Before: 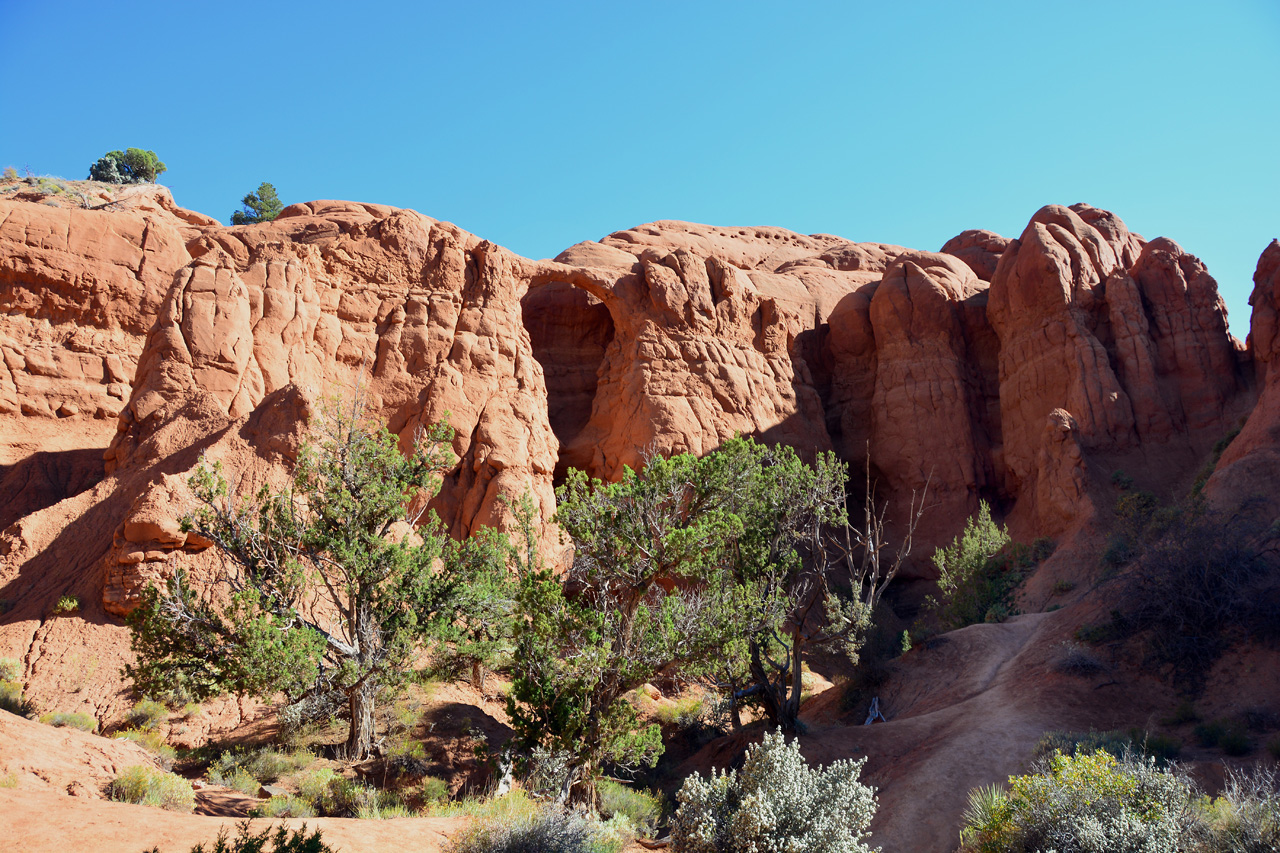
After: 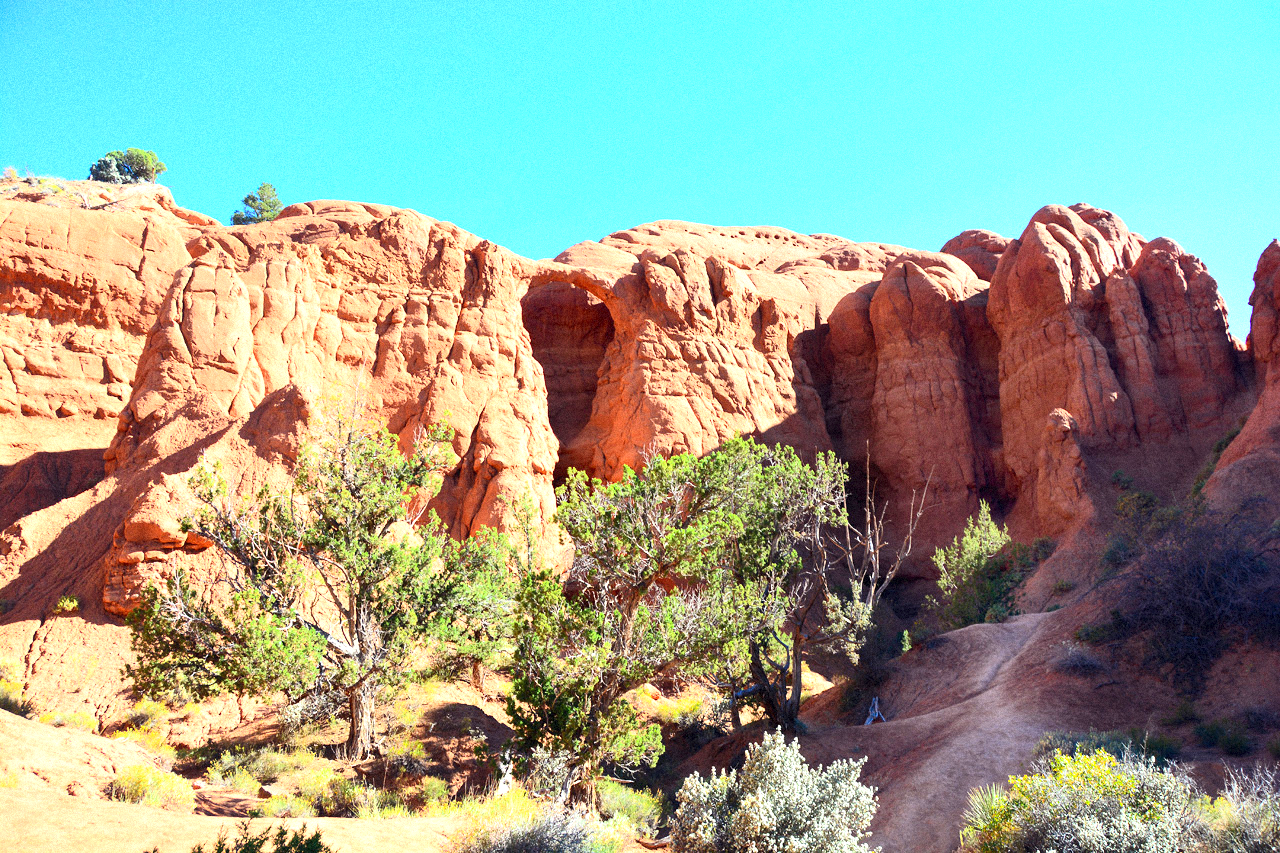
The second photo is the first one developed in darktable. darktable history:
grain: mid-tones bias 0%
exposure: black level correction 0, exposure 0.9 EV, compensate highlight preservation false
contrast brightness saturation: contrast 0.2, brightness 0.16, saturation 0.22
